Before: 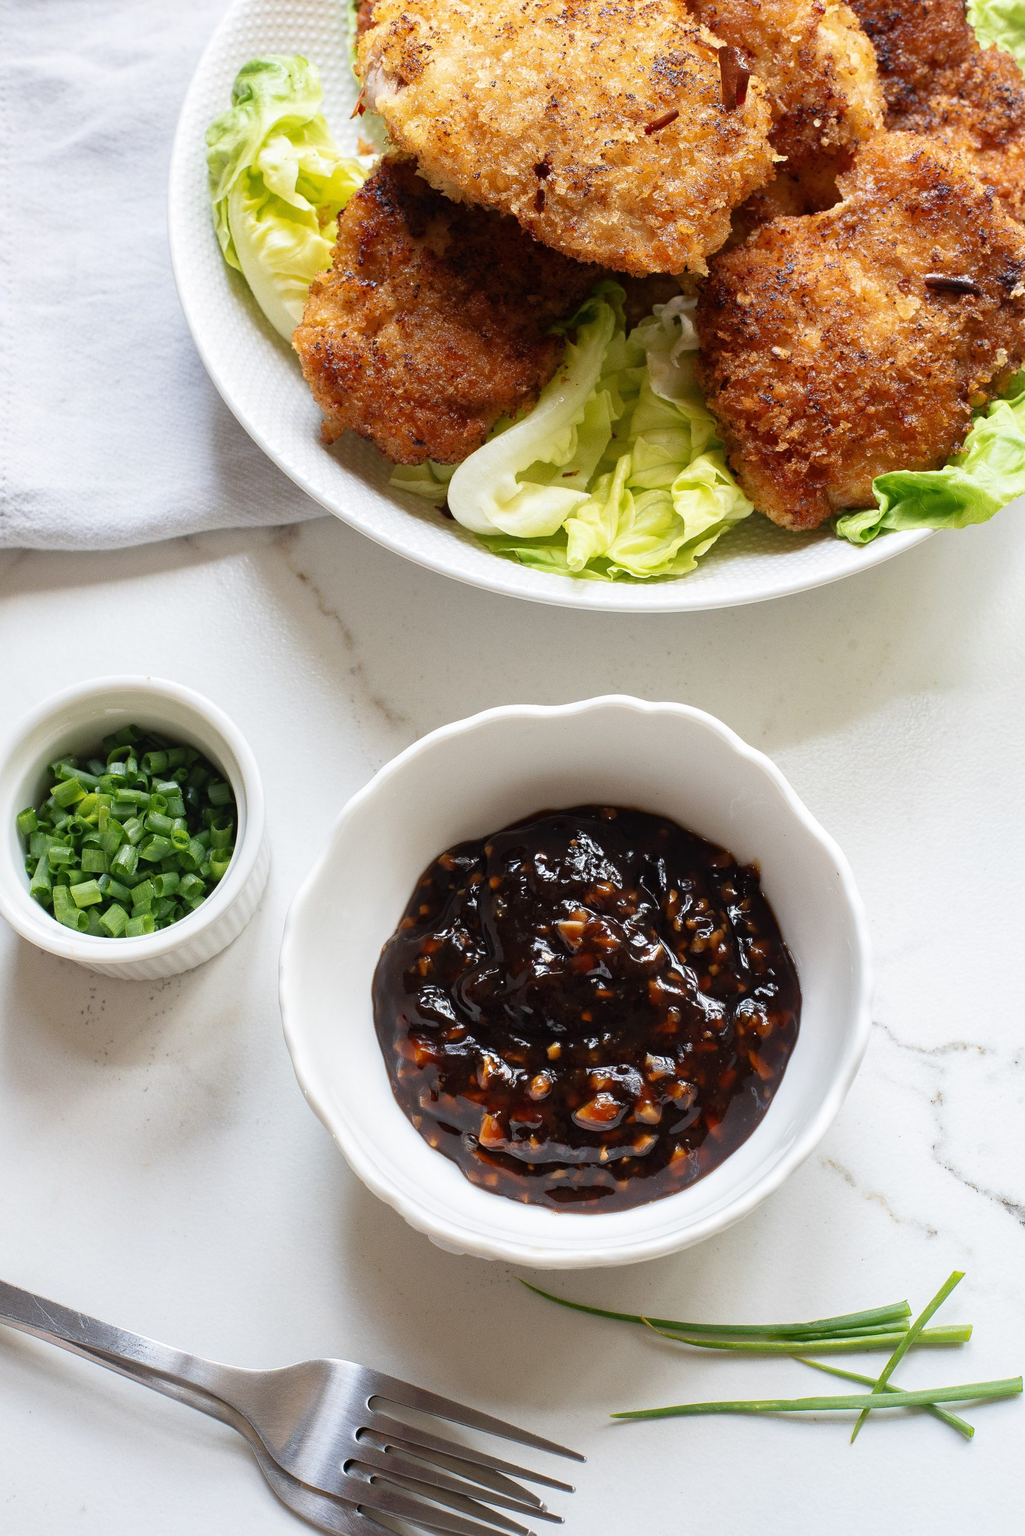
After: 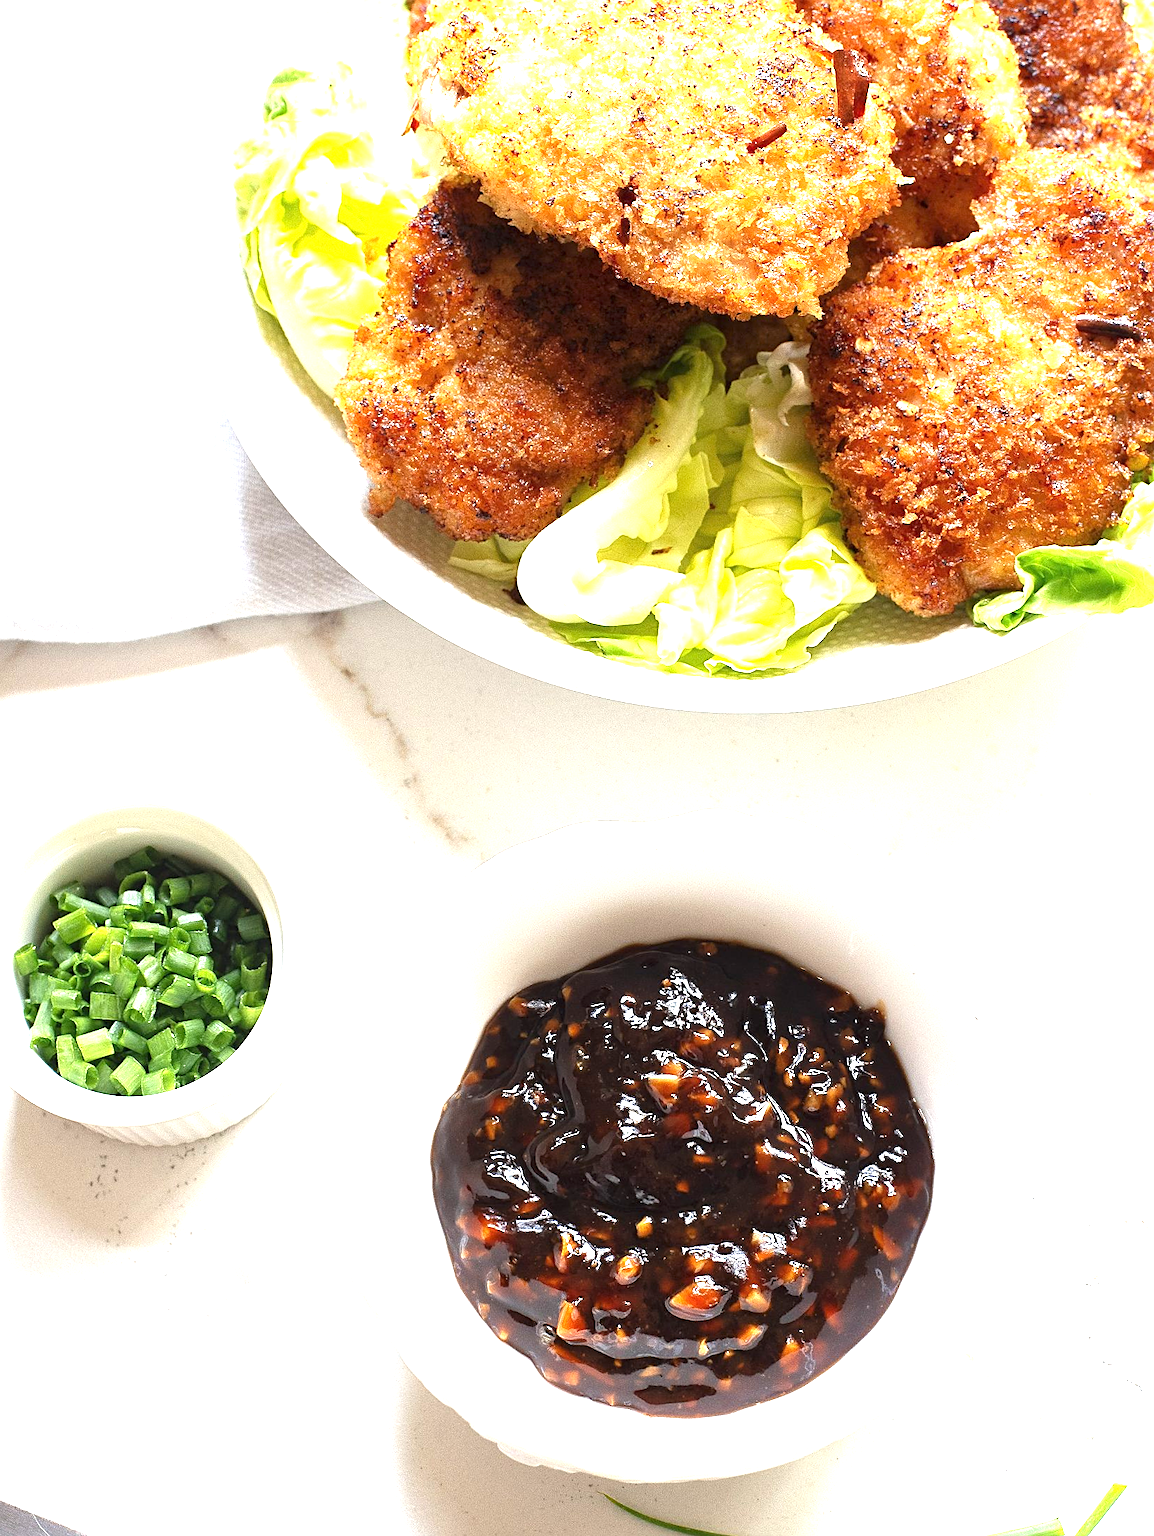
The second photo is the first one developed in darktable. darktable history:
exposure: black level correction 0, exposure 1.45 EV, compensate exposure bias true, compensate highlight preservation false
crop and rotate: angle 0.2°, left 0.275%, right 3.127%, bottom 14.18%
sharpen: on, module defaults
